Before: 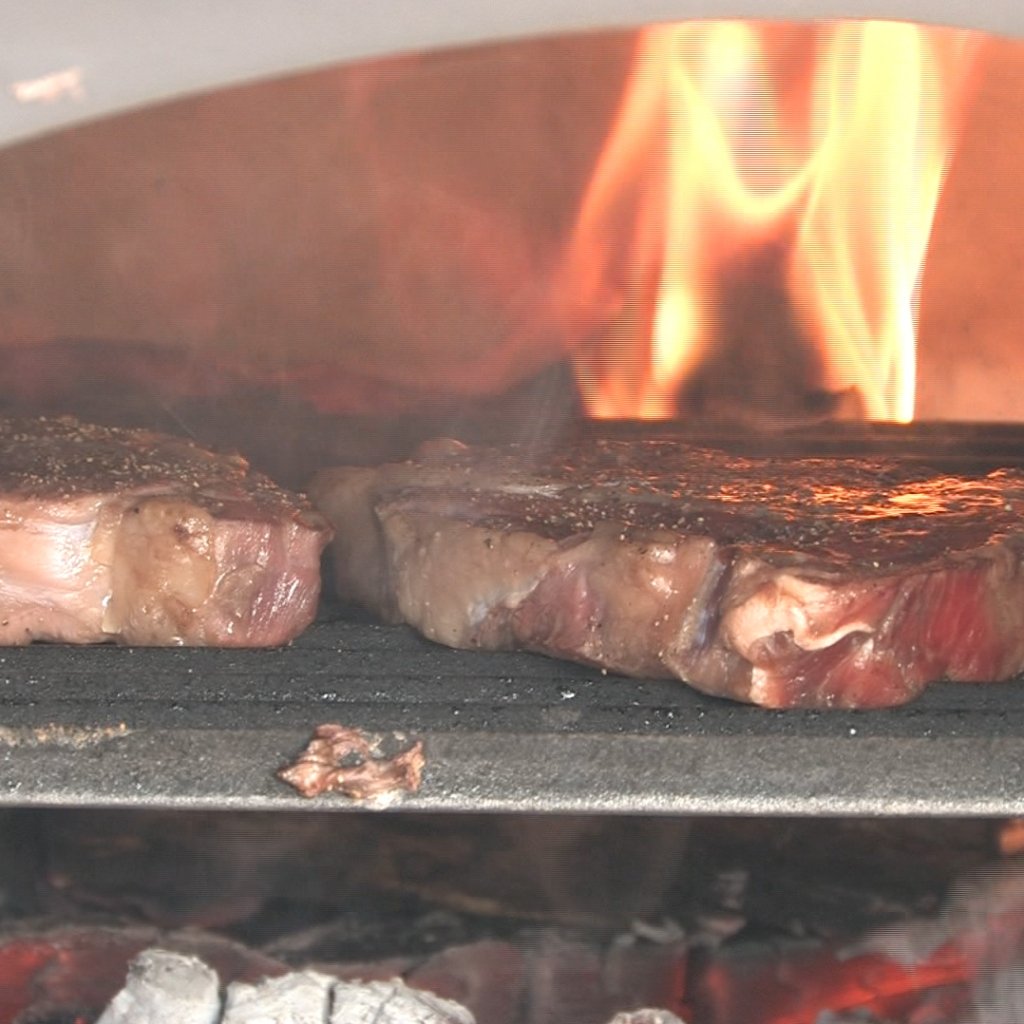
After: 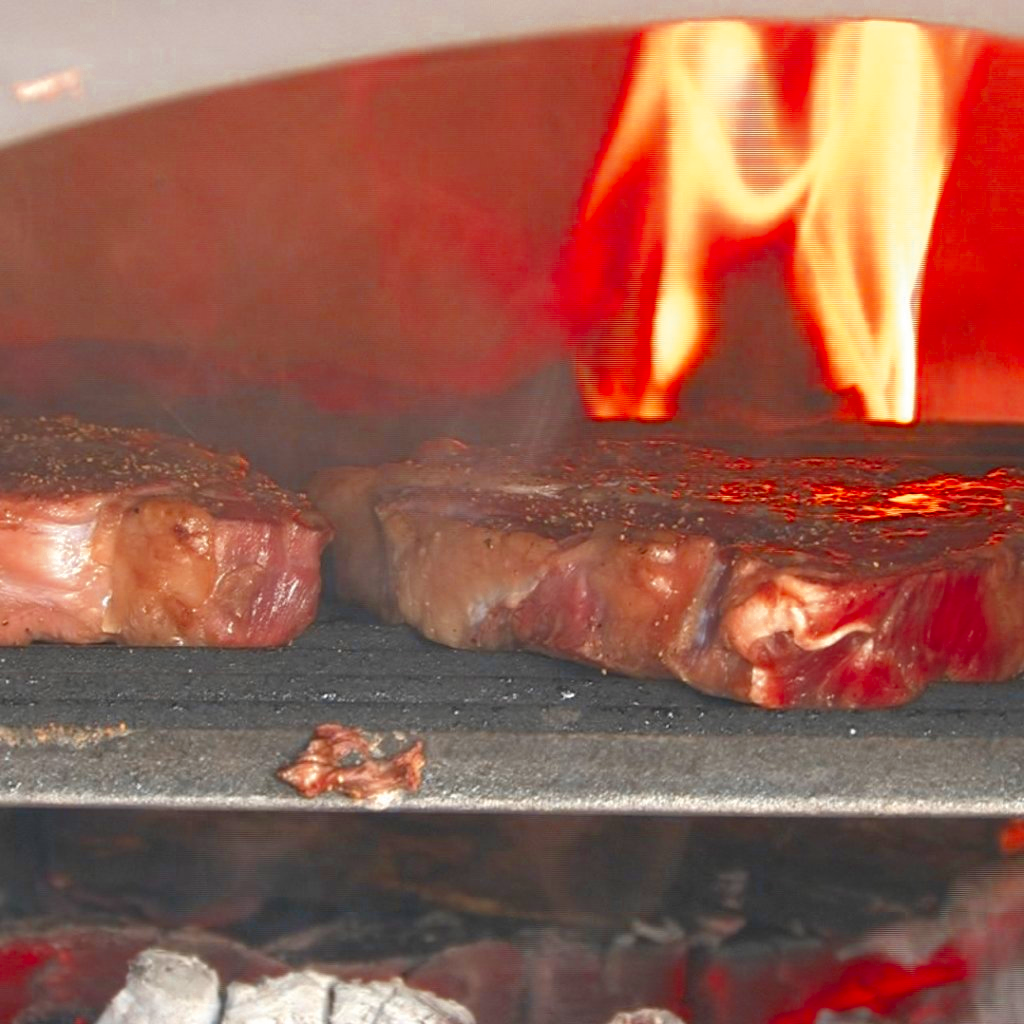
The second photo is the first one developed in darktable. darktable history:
color zones: curves: ch0 [(0, 0.363) (0.128, 0.373) (0.25, 0.5) (0.402, 0.407) (0.521, 0.525) (0.63, 0.559) (0.729, 0.662) (0.867, 0.471)]; ch1 [(0, 0.515) (0.136, 0.618) (0.25, 0.5) (0.378, 0) (0.516, 0) (0.622, 0.593) (0.737, 0.819) (0.87, 0.593)]; ch2 [(0, 0.529) (0.128, 0.471) (0.282, 0.451) (0.386, 0.662) (0.516, 0.525) (0.633, 0.554) (0.75, 0.62) (0.875, 0.441)]
color balance rgb: perceptual saturation grading › global saturation 37.091%, perceptual saturation grading › shadows 35.34%
